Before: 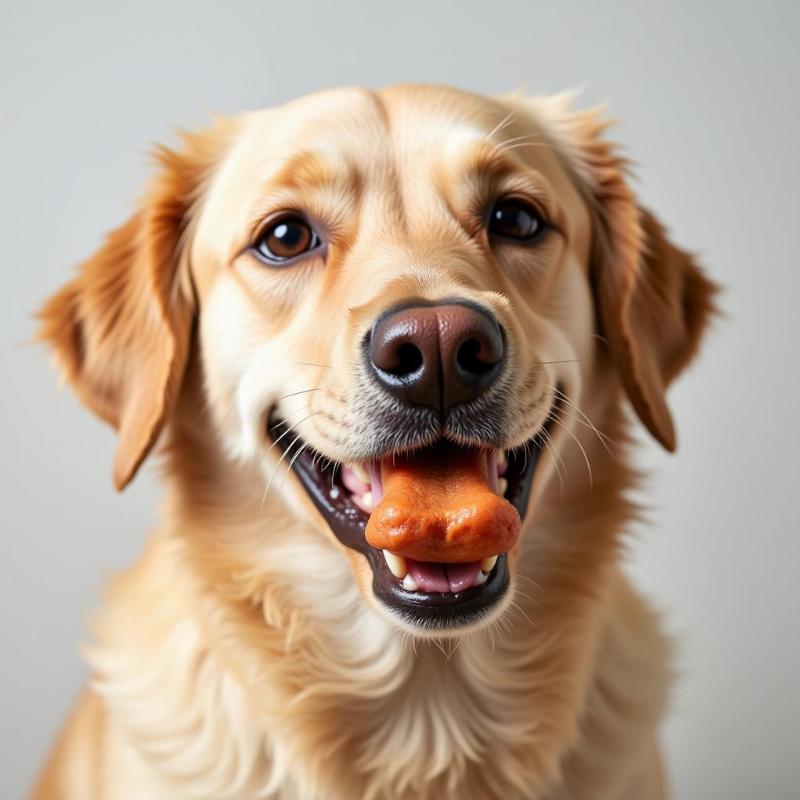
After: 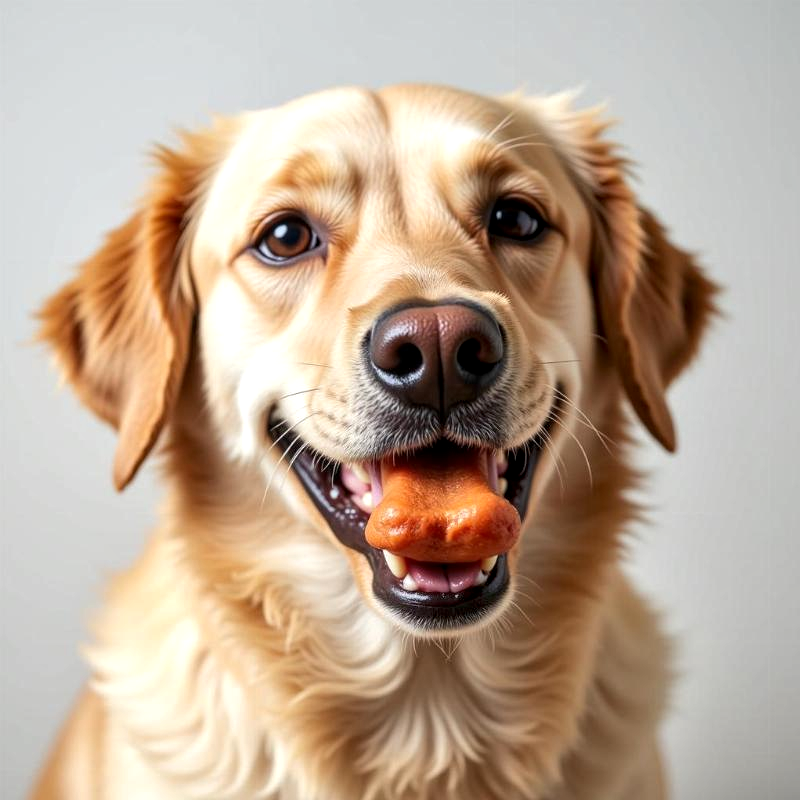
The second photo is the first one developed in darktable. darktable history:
tone equalizer: edges refinement/feathering 500, mask exposure compensation -1.57 EV, preserve details no
local contrast: detail 130%
exposure: exposure 0.154 EV, compensate exposure bias true, compensate highlight preservation false
